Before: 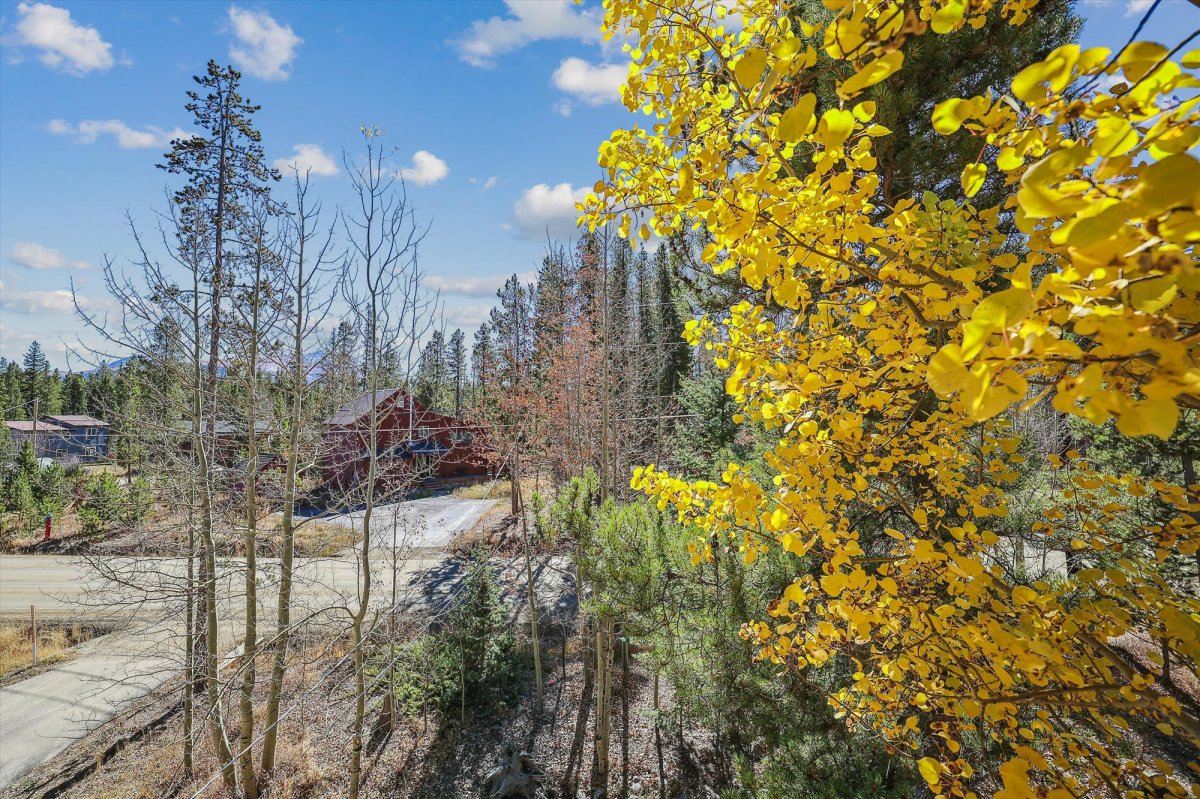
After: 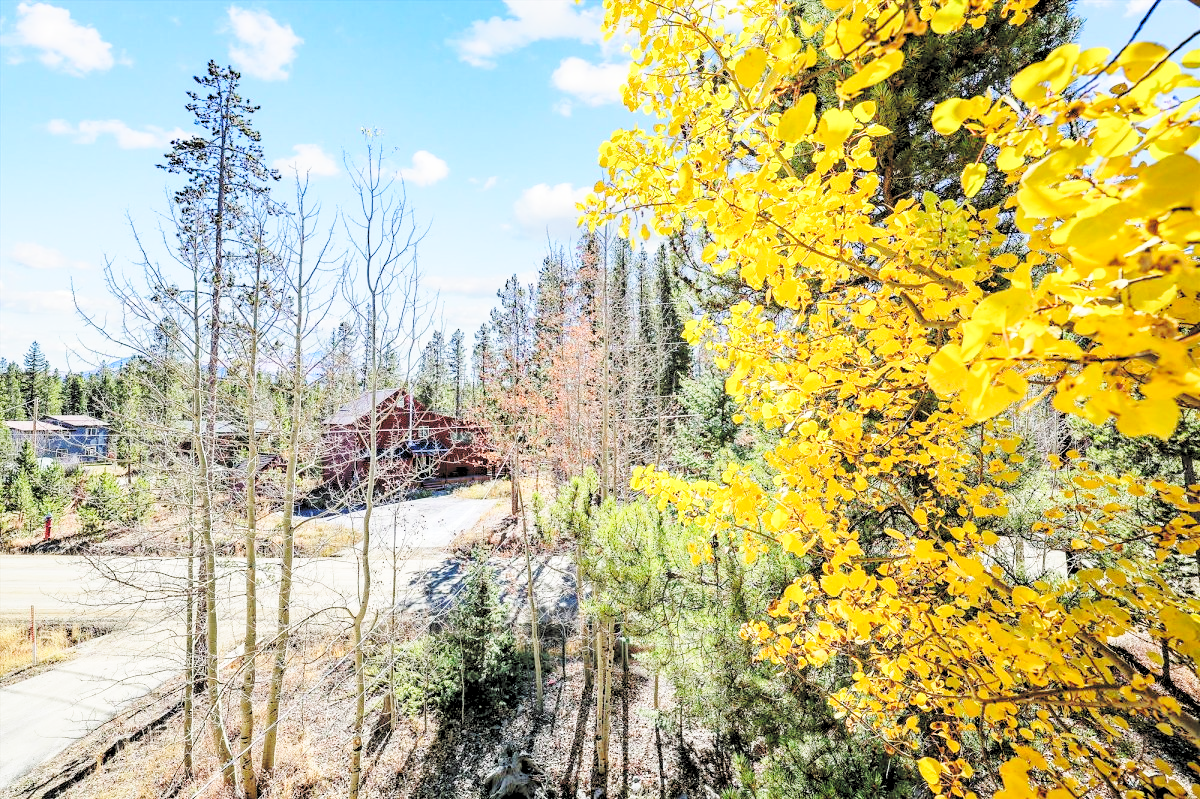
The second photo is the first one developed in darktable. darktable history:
contrast brightness saturation: brightness 0.15
base curve: curves: ch0 [(0, 0) (0.032, 0.037) (0.105, 0.228) (0.435, 0.76) (0.856, 0.983) (1, 1)], preserve colors none
rgb levels: levels [[0.013, 0.434, 0.89], [0, 0.5, 1], [0, 0.5, 1]]
